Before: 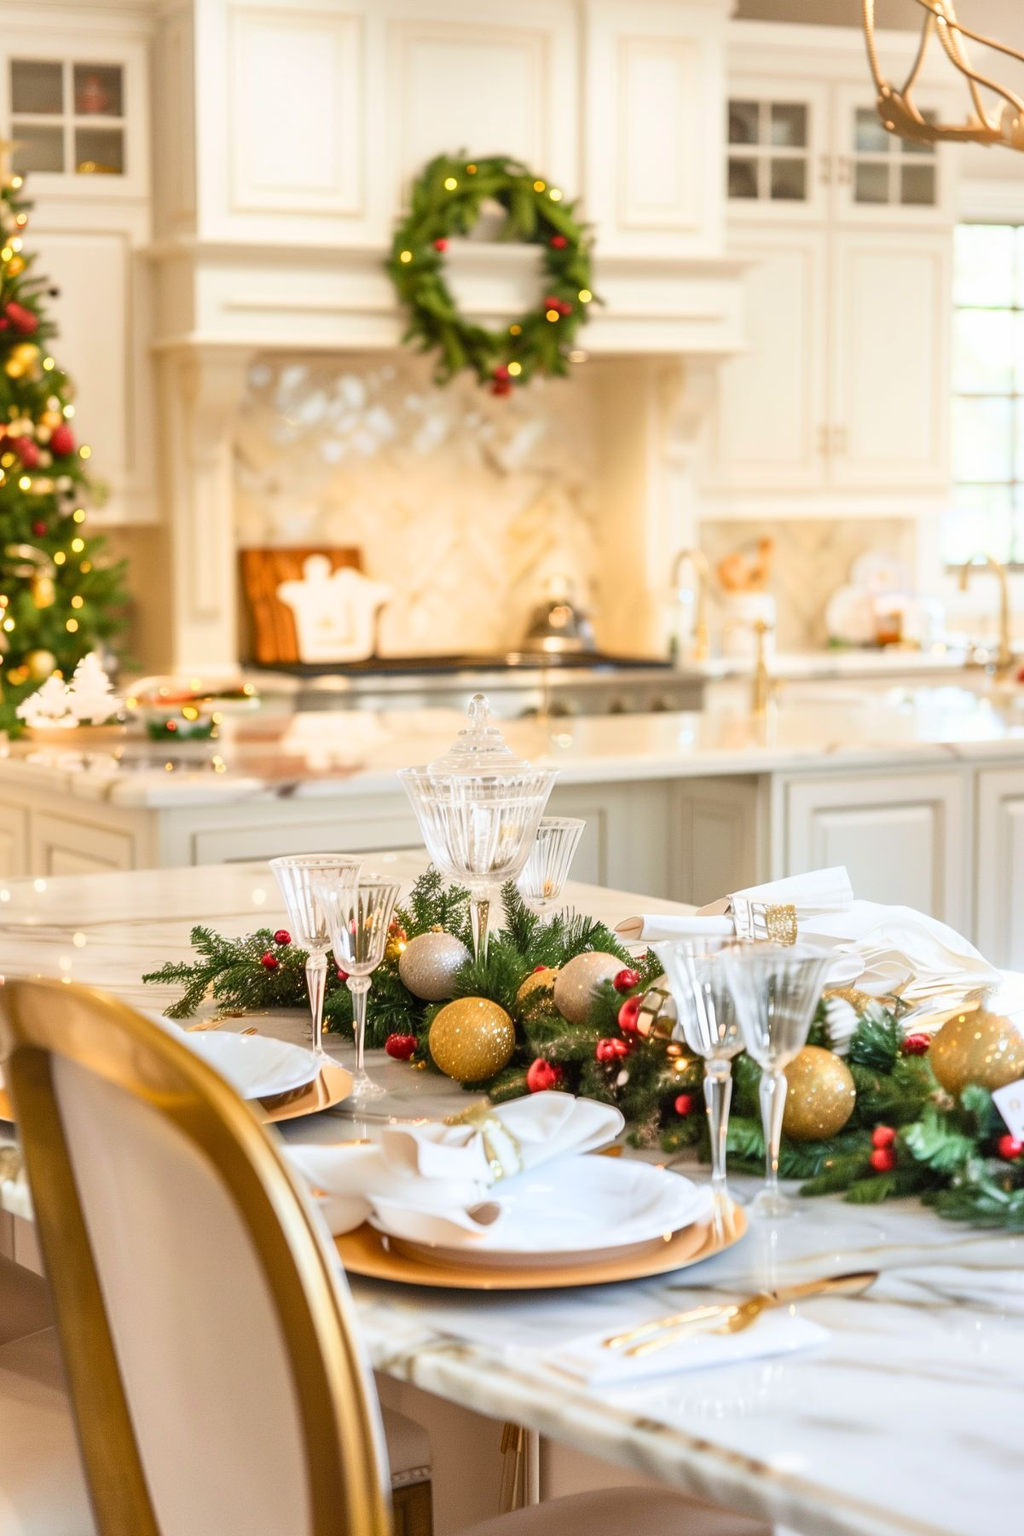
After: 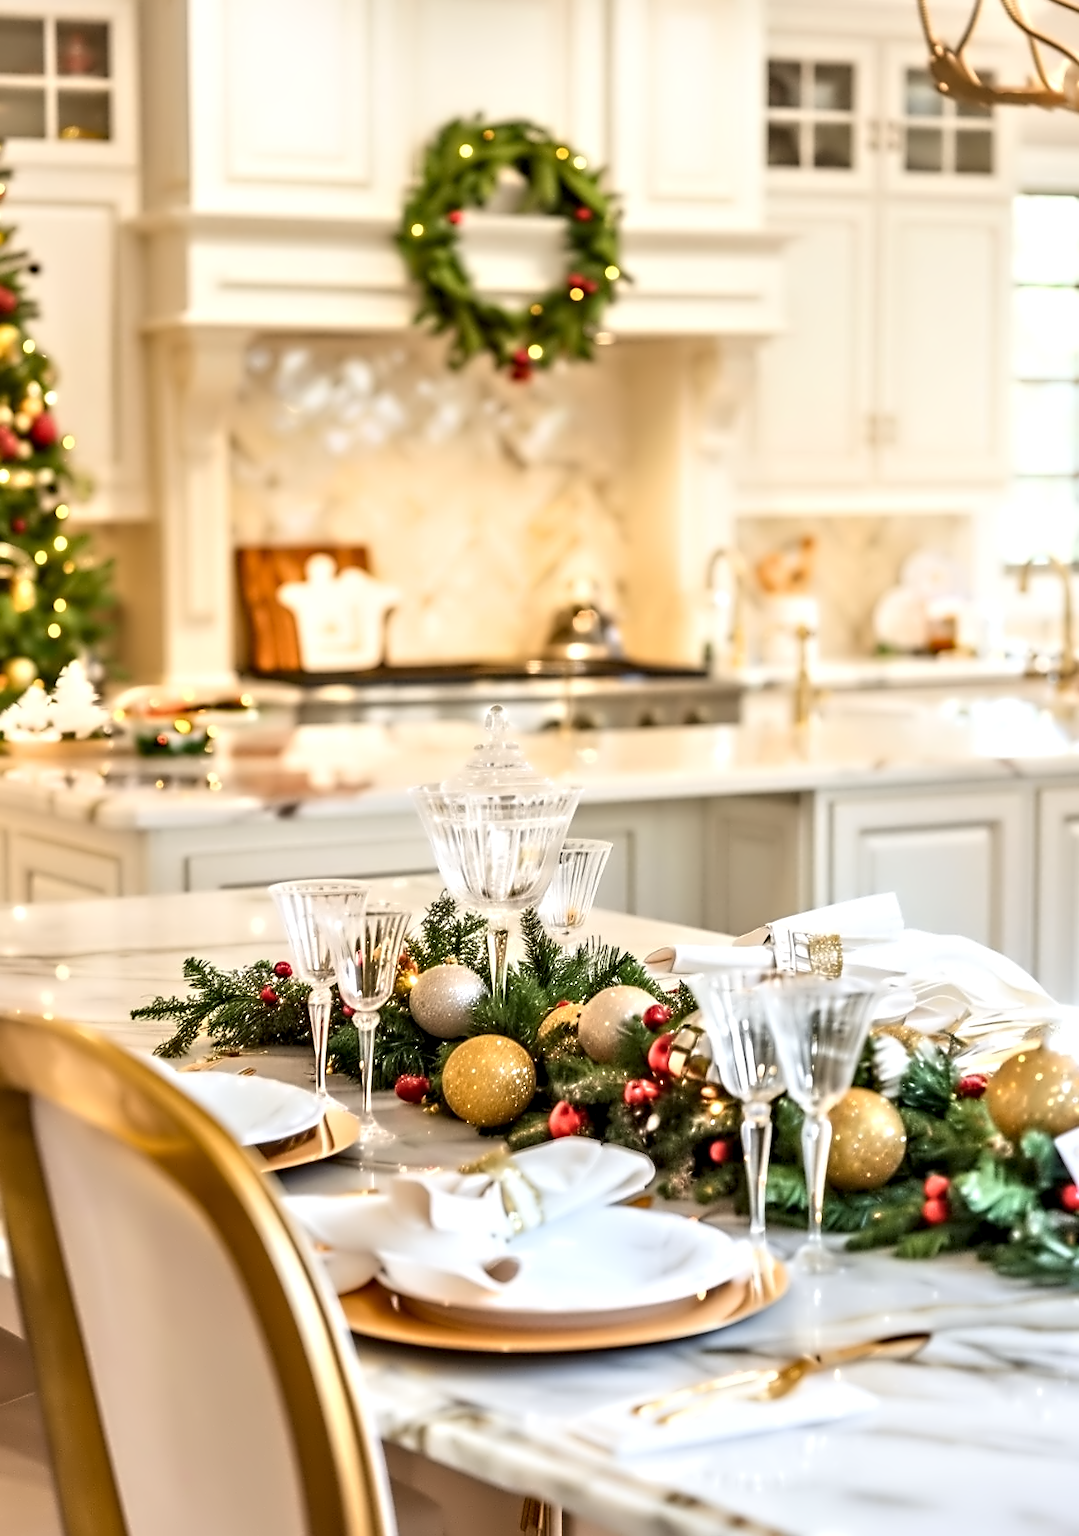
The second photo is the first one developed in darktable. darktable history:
crop: left 2.221%, top 2.97%, right 0.826%, bottom 4.972%
exposure: exposure 0.085 EV, compensate exposure bias true, compensate highlight preservation false
contrast equalizer: octaves 7, y [[0.5, 0.542, 0.583, 0.625, 0.667, 0.708], [0.5 ×6], [0.5 ×6], [0, 0.033, 0.067, 0.1, 0.133, 0.167], [0, 0.05, 0.1, 0.15, 0.2, 0.25]]
